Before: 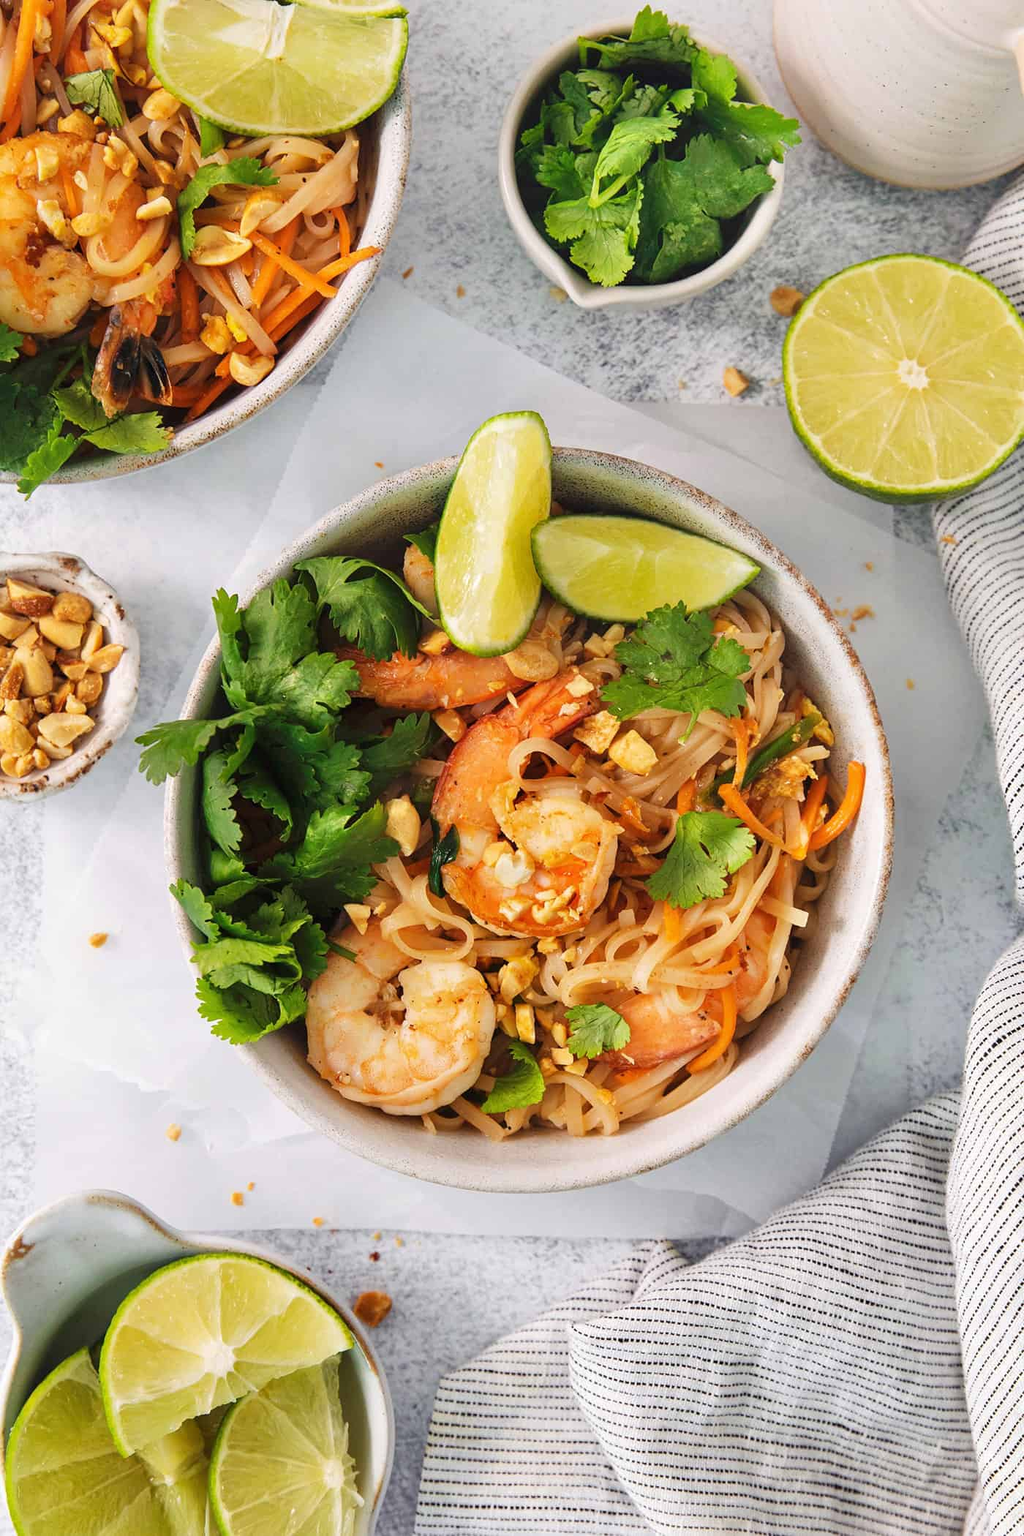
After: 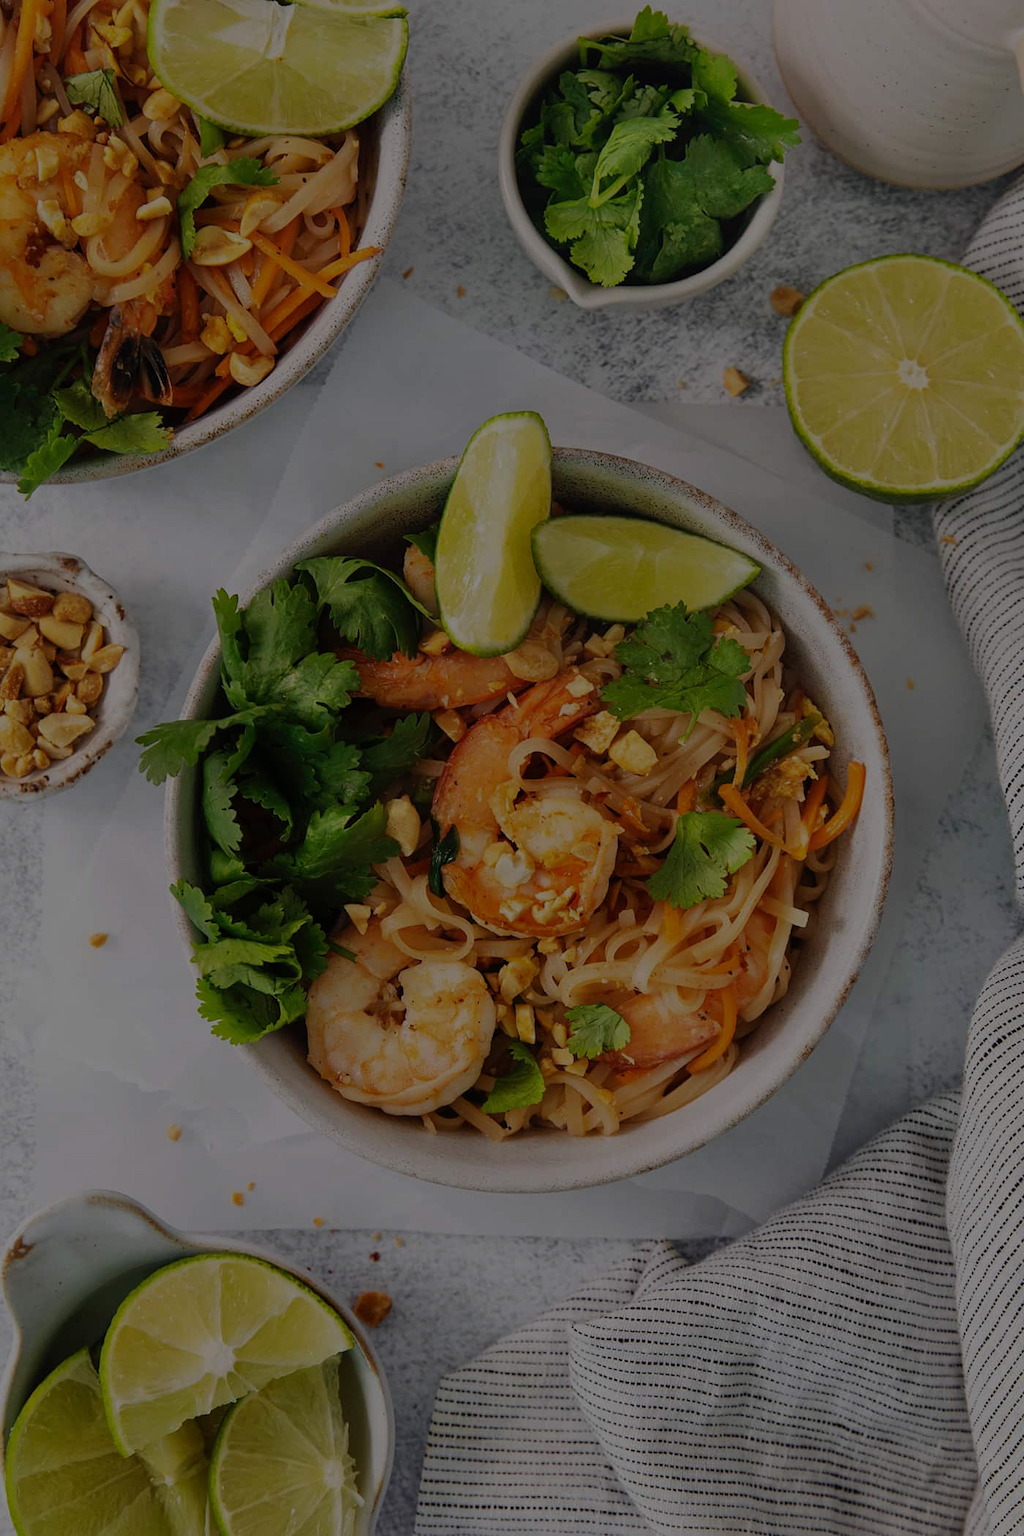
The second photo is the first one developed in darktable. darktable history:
exposure: exposure -2.058 EV, compensate exposure bias true, compensate highlight preservation false
